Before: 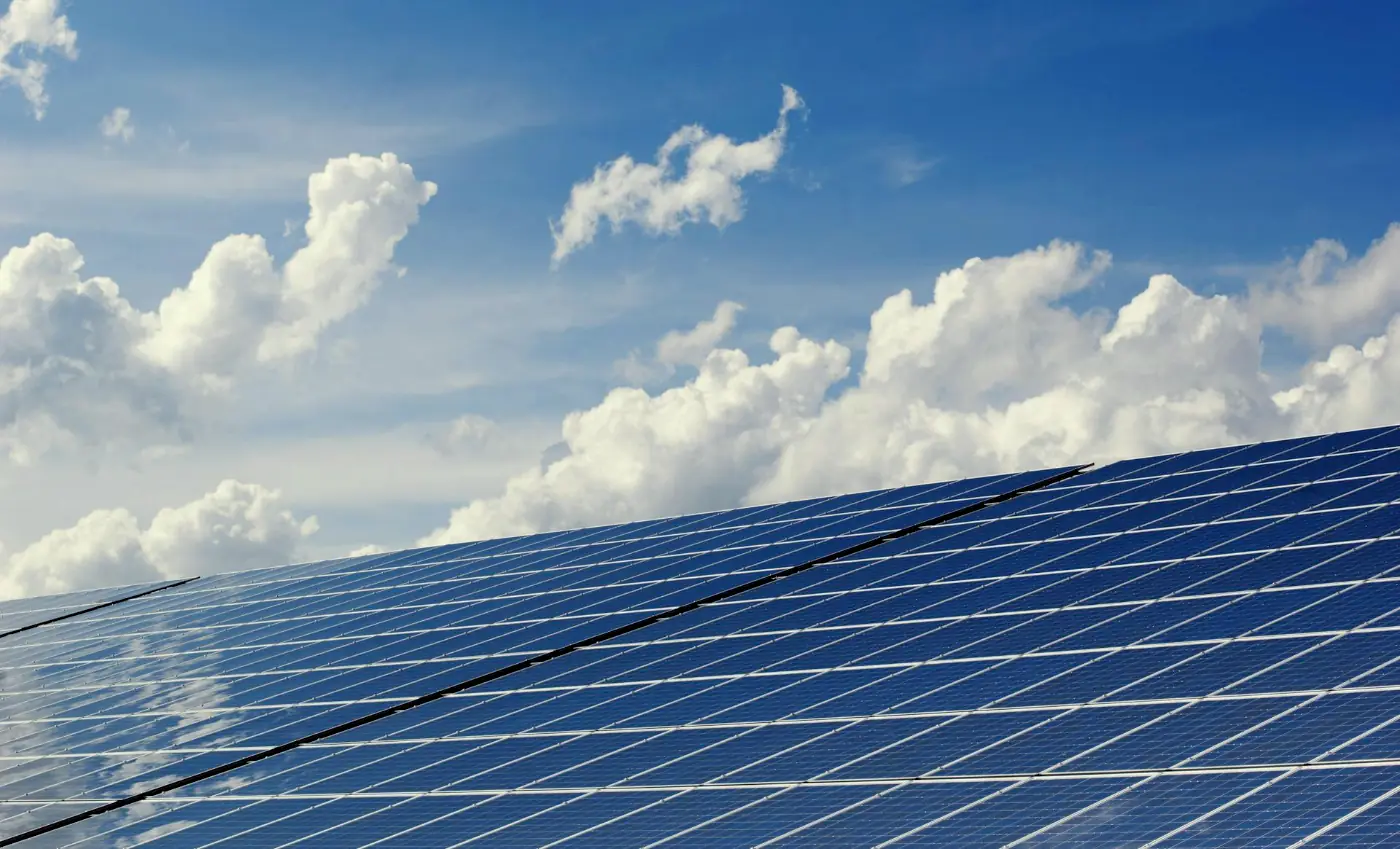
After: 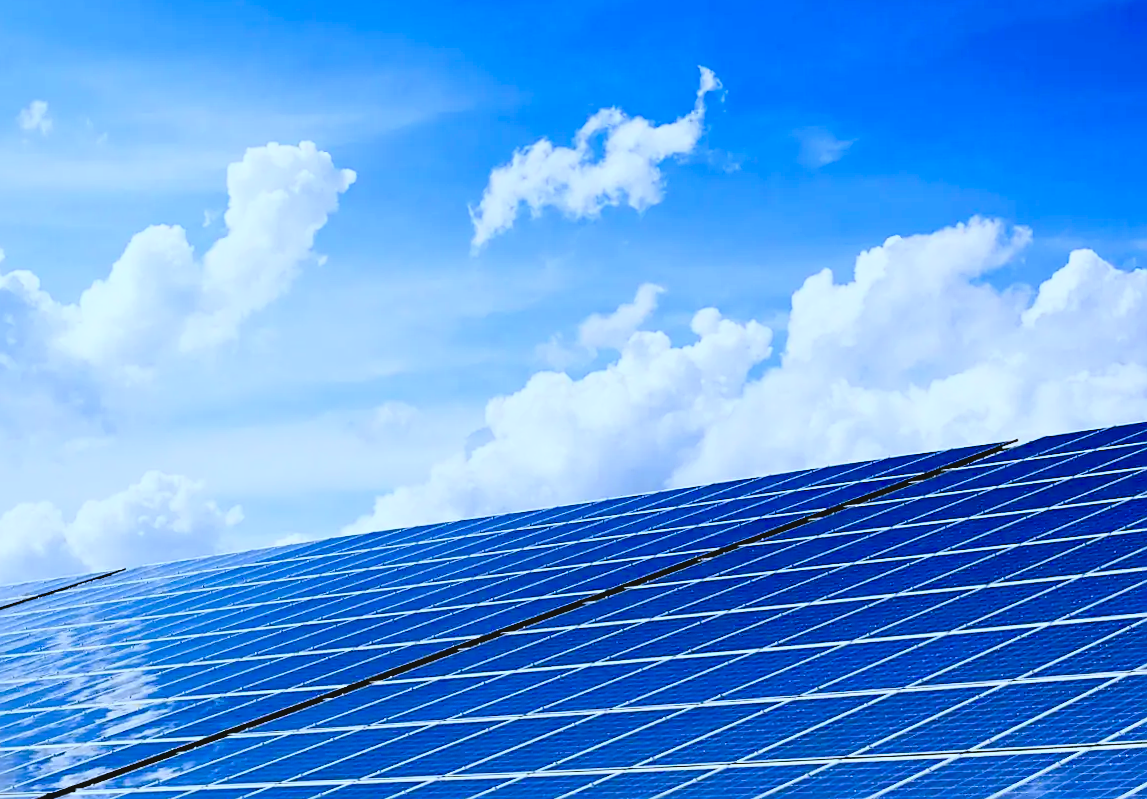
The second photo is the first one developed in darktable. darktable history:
tone equalizer: on, module defaults
crop and rotate: angle 1°, left 4.281%, top 0.642%, right 11.383%, bottom 2.486%
color balance rgb: shadows lift › chroma 1%, shadows lift › hue 113°, highlights gain › chroma 0.2%, highlights gain › hue 333°, perceptual saturation grading › global saturation 20%, perceptual saturation grading › highlights -25%, perceptual saturation grading › shadows 25%, contrast -10%
tone curve: curves: ch0 [(0.003, 0.032) (0.037, 0.037) (0.149, 0.117) (0.297, 0.318) (0.41, 0.48) (0.541, 0.649) (0.722, 0.857) (0.875, 0.946) (1, 0.98)]; ch1 [(0, 0) (0.305, 0.325) (0.453, 0.437) (0.482, 0.474) (0.501, 0.498) (0.506, 0.503) (0.559, 0.576) (0.6, 0.635) (0.656, 0.707) (1, 1)]; ch2 [(0, 0) (0.323, 0.277) (0.408, 0.399) (0.45, 0.48) (0.499, 0.502) (0.515, 0.532) (0.573, 0.602) (0.653, 0.675) (0.75, 0.756) (1, 1)], color space Lab, independent channels, preserve colors none
sharpen: on, module defaults
white balance: red 0.871, blue 1.249
bloom: size 13.65%, threshold 98.39%, strength 4.82%
